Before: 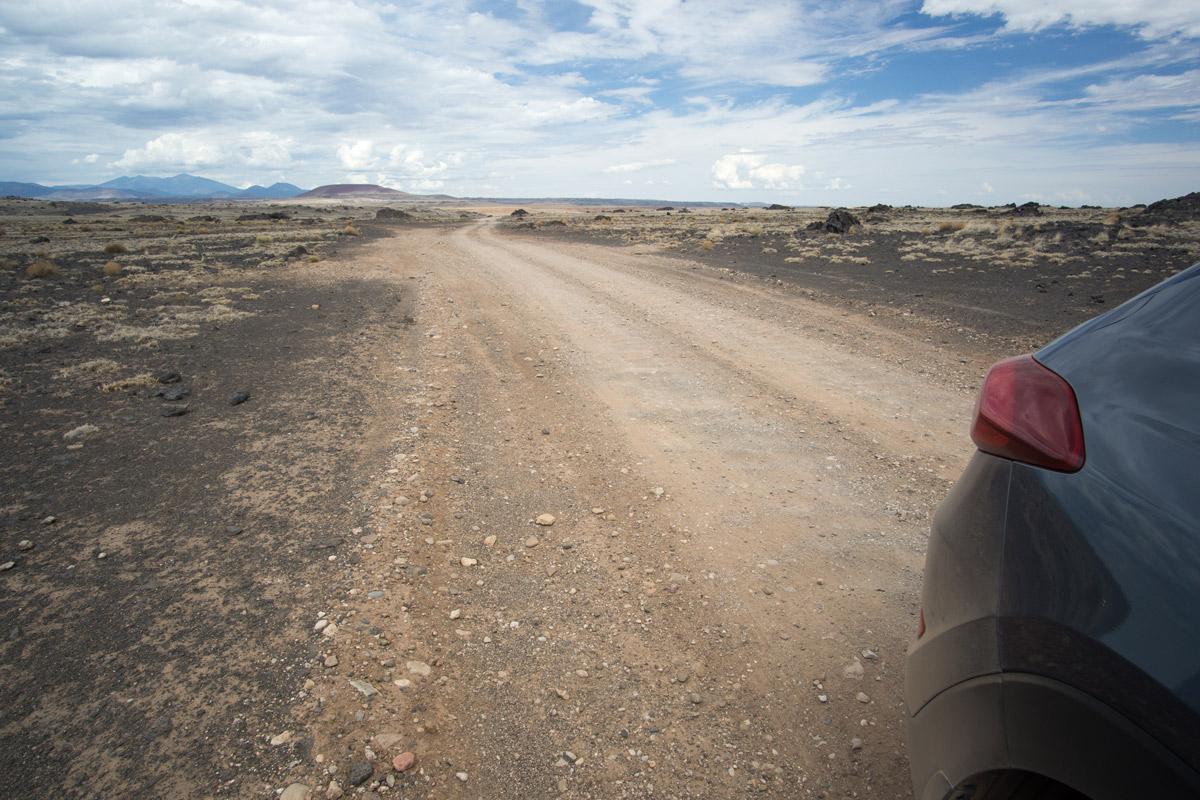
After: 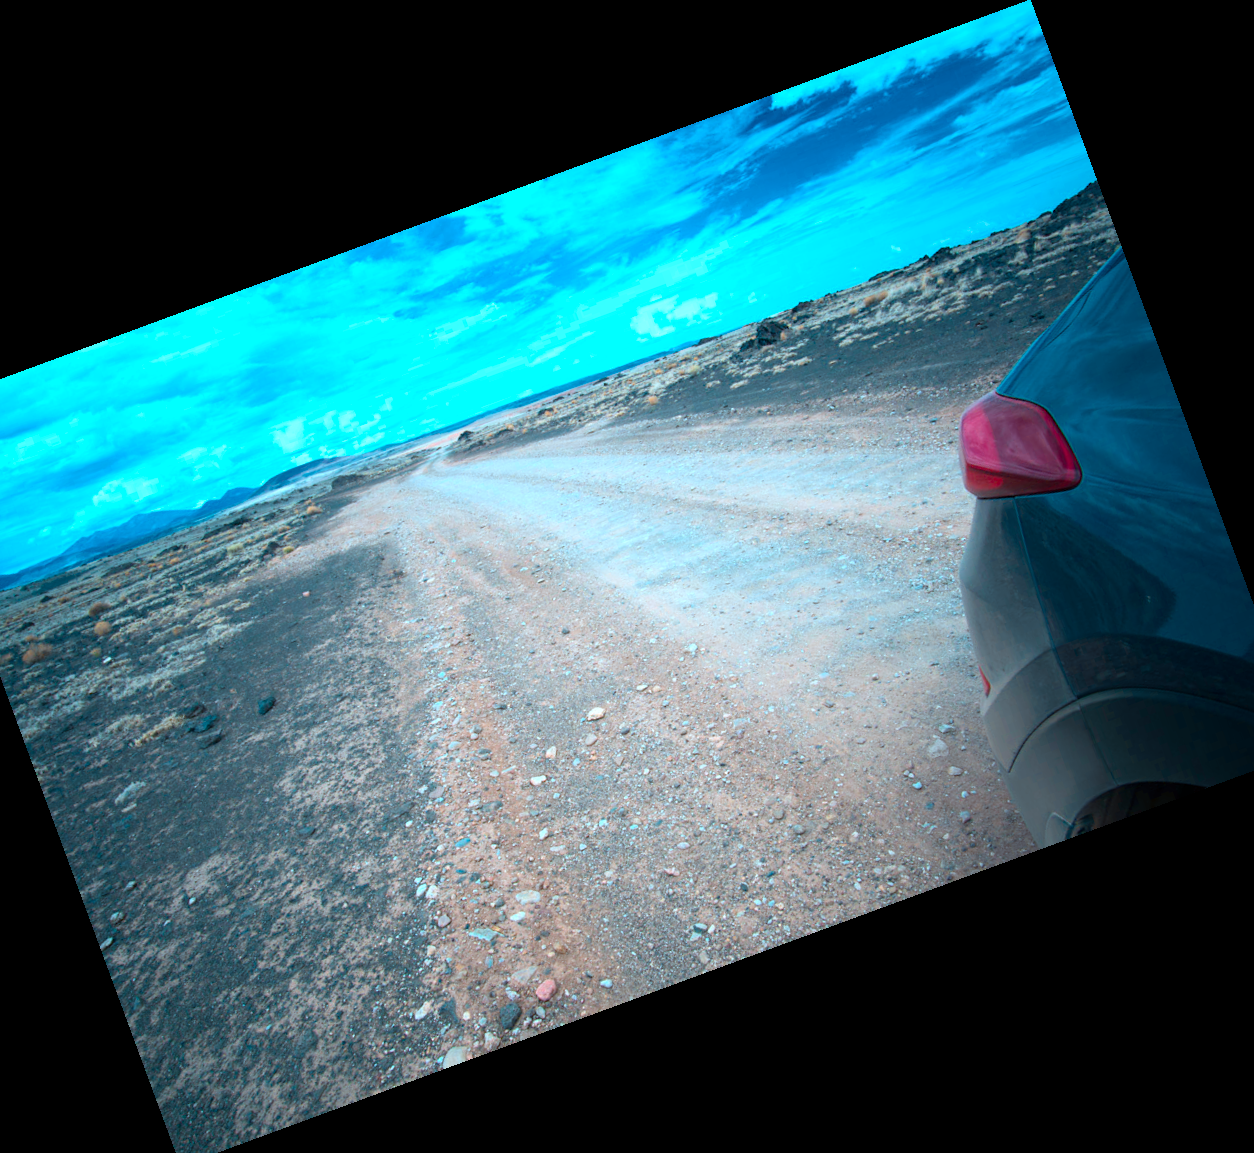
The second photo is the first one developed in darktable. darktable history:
crop and rotate: angle 20.23°, left 6.822%, right 3.739%, bottom 1.066%
color calibration: output R [1.422, -0.35, -0.252, 0], output G [-0.238, 1.259, -0.084, 0], output B [-0.081, -0.196, 1.58, 0], output brightness [0.49, 0.671, -0.57, 0], x 0.367, y 0.379, temperature 4395 K
